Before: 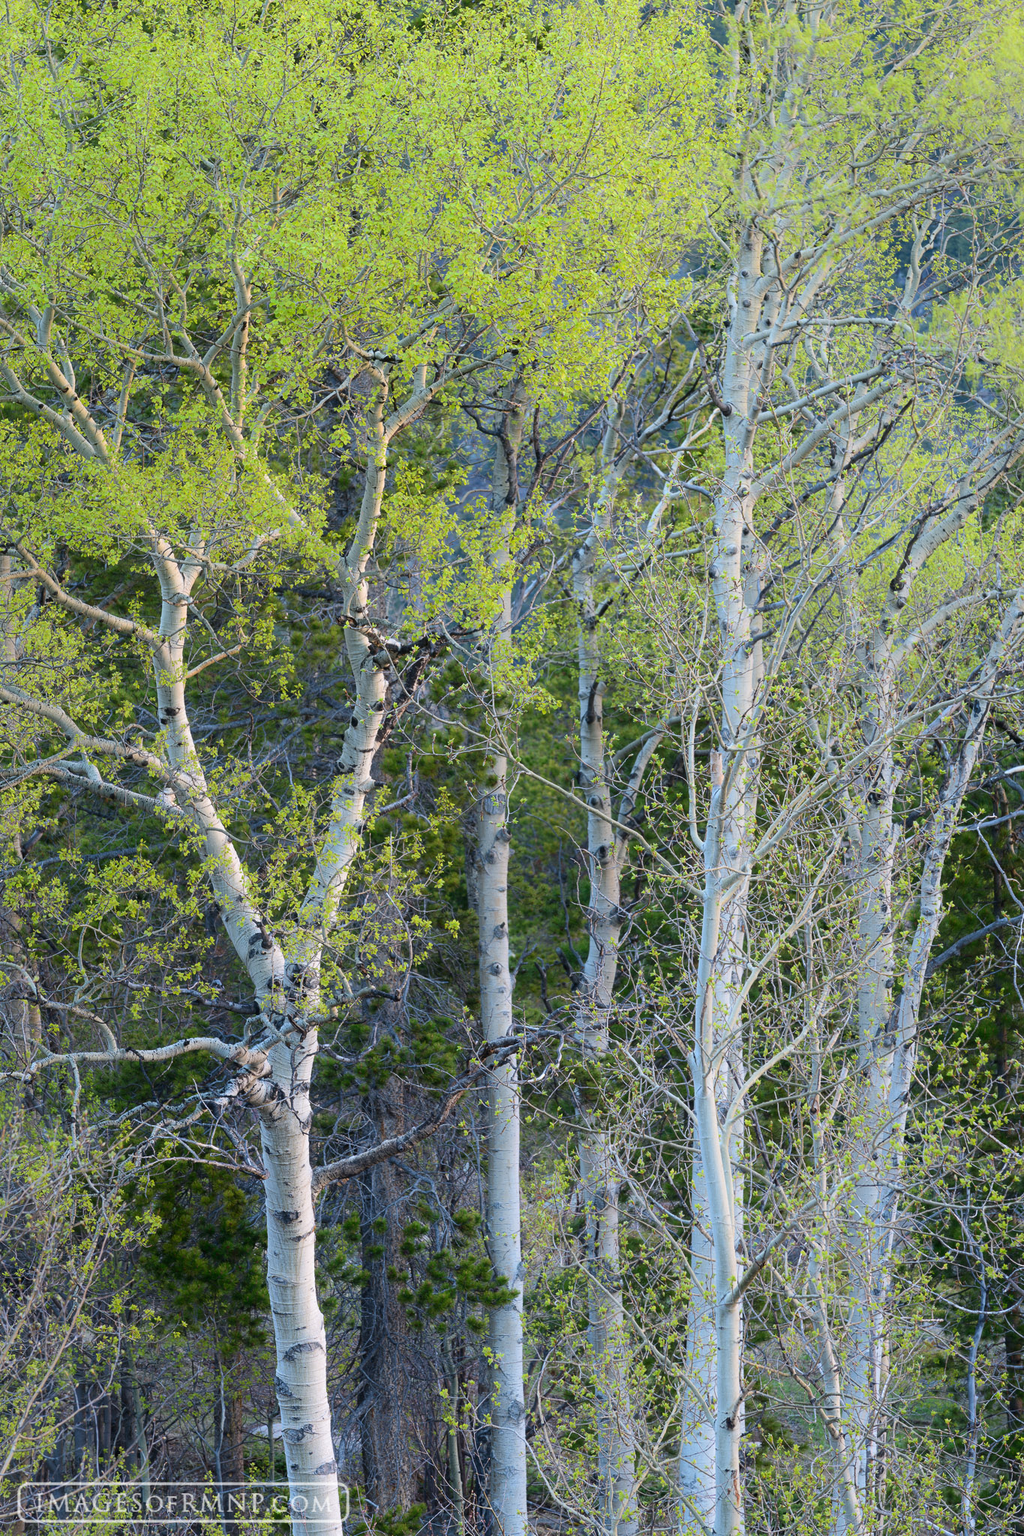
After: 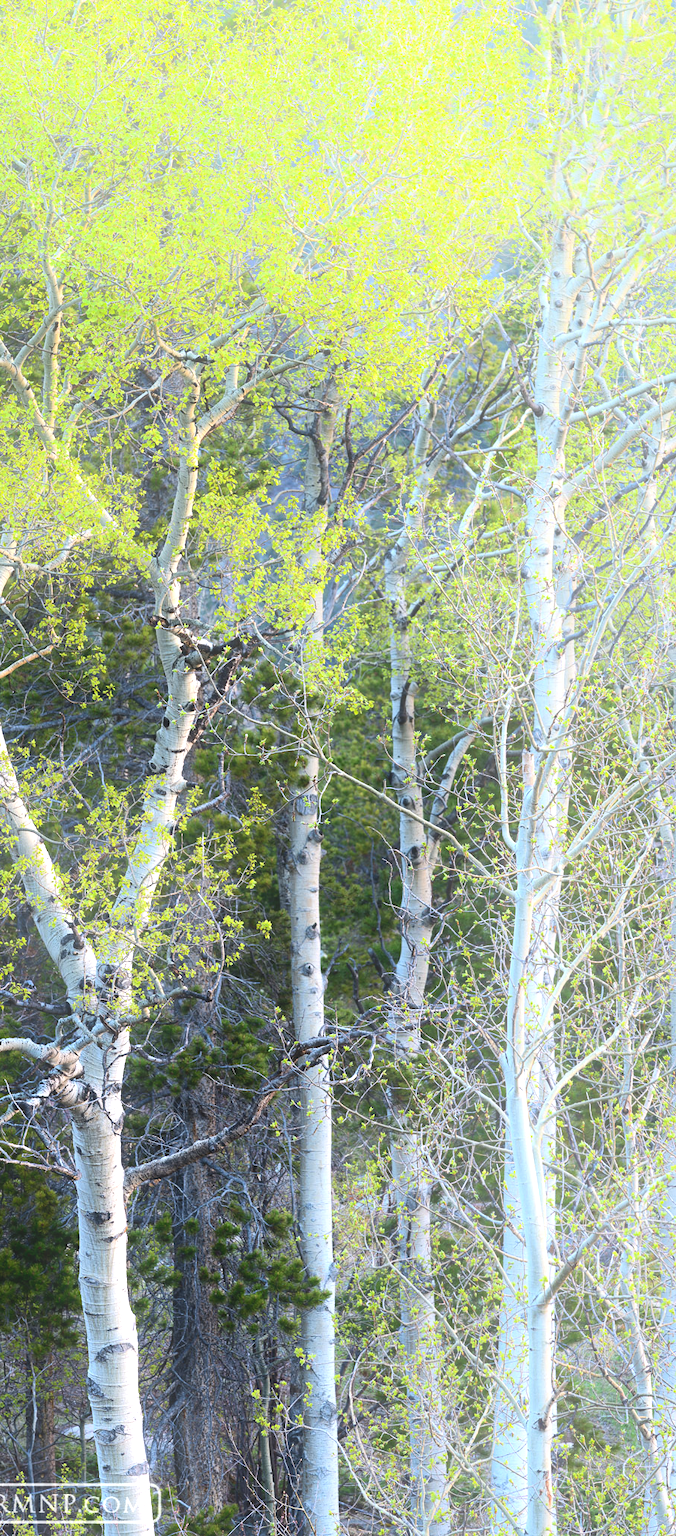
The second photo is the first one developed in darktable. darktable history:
tone equalizer: -8 EV -0.75 EV, -7 EV -0.7 EV, -6 EV -0.6 EV, -5 EV -0.4 EV, -3 EV 0.4 EV, -2 EV 0.6 EV, -1 EV 0.7 EV, +0 EV 0.75 EV, edges refinement/feathering 500, mask exposure compensation -1.57 EV, preserve details no
bloom: on, module defaults
crop and rotate: left 18.442%, right 15.508%
